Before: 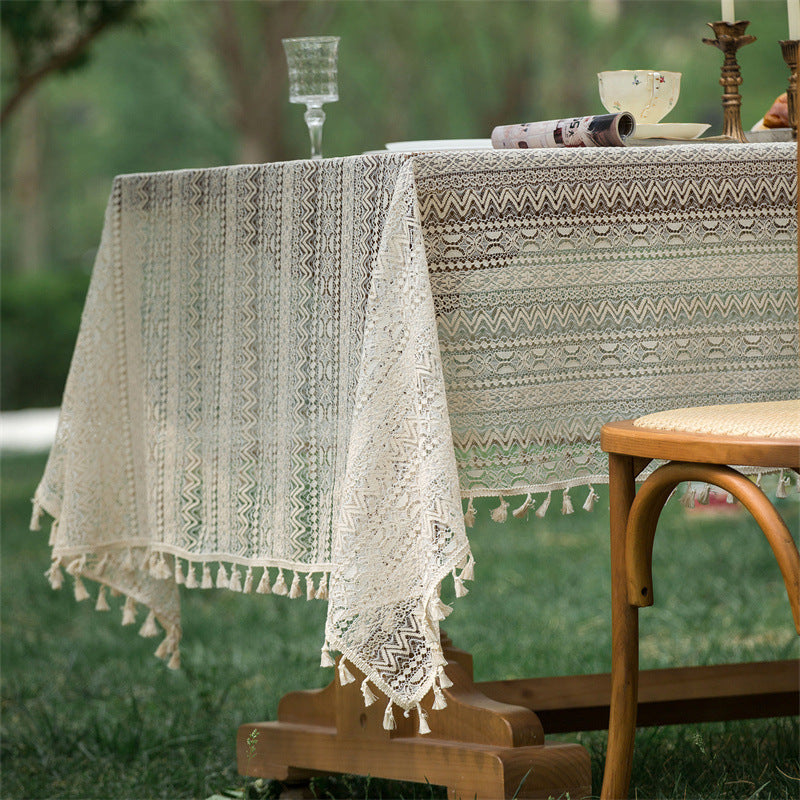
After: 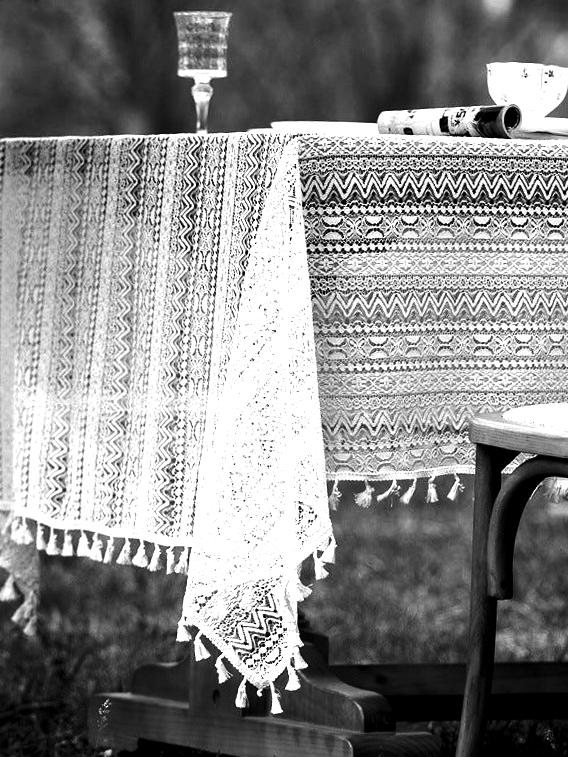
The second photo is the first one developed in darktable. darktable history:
levels: levels [0.101, 0.578, 0.953]
crop and rotate: angle -3.27°, left 14.277%, top 0.028%, right 10.766%, bottom 0.028%
white balance: red 1.004, blue 1.096
monochrome: size 3.1
exposure: black level correction 0.001, exposure 0.014 EV, compensate highlight preservation false
tone equalizer: -8 EV -1.08 EV, -7 EV -1.01 EV, -6 EV -0.867 EV, -5 EV -0.578 EV, -3 EV 0.578 EV, -2 EV 0.867 EV, -1 EV 1.01 EV, +0 EV 1.08 EV, edges refinement/feathering 500, mask exposure compensation -1.57 EV, preserve details no
